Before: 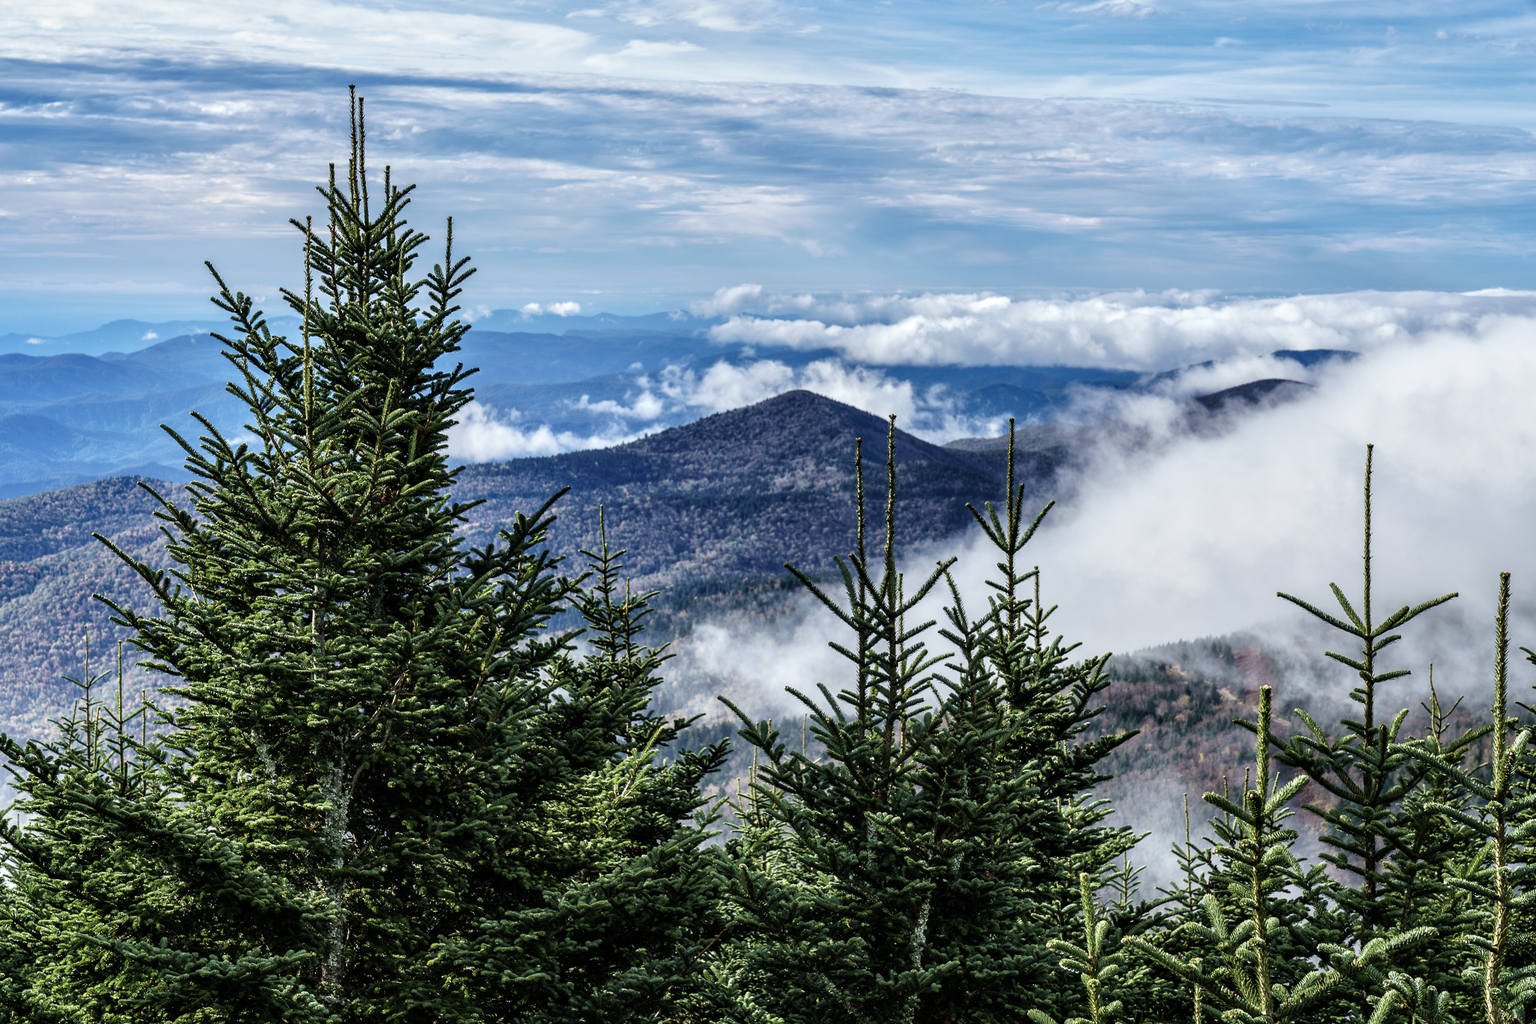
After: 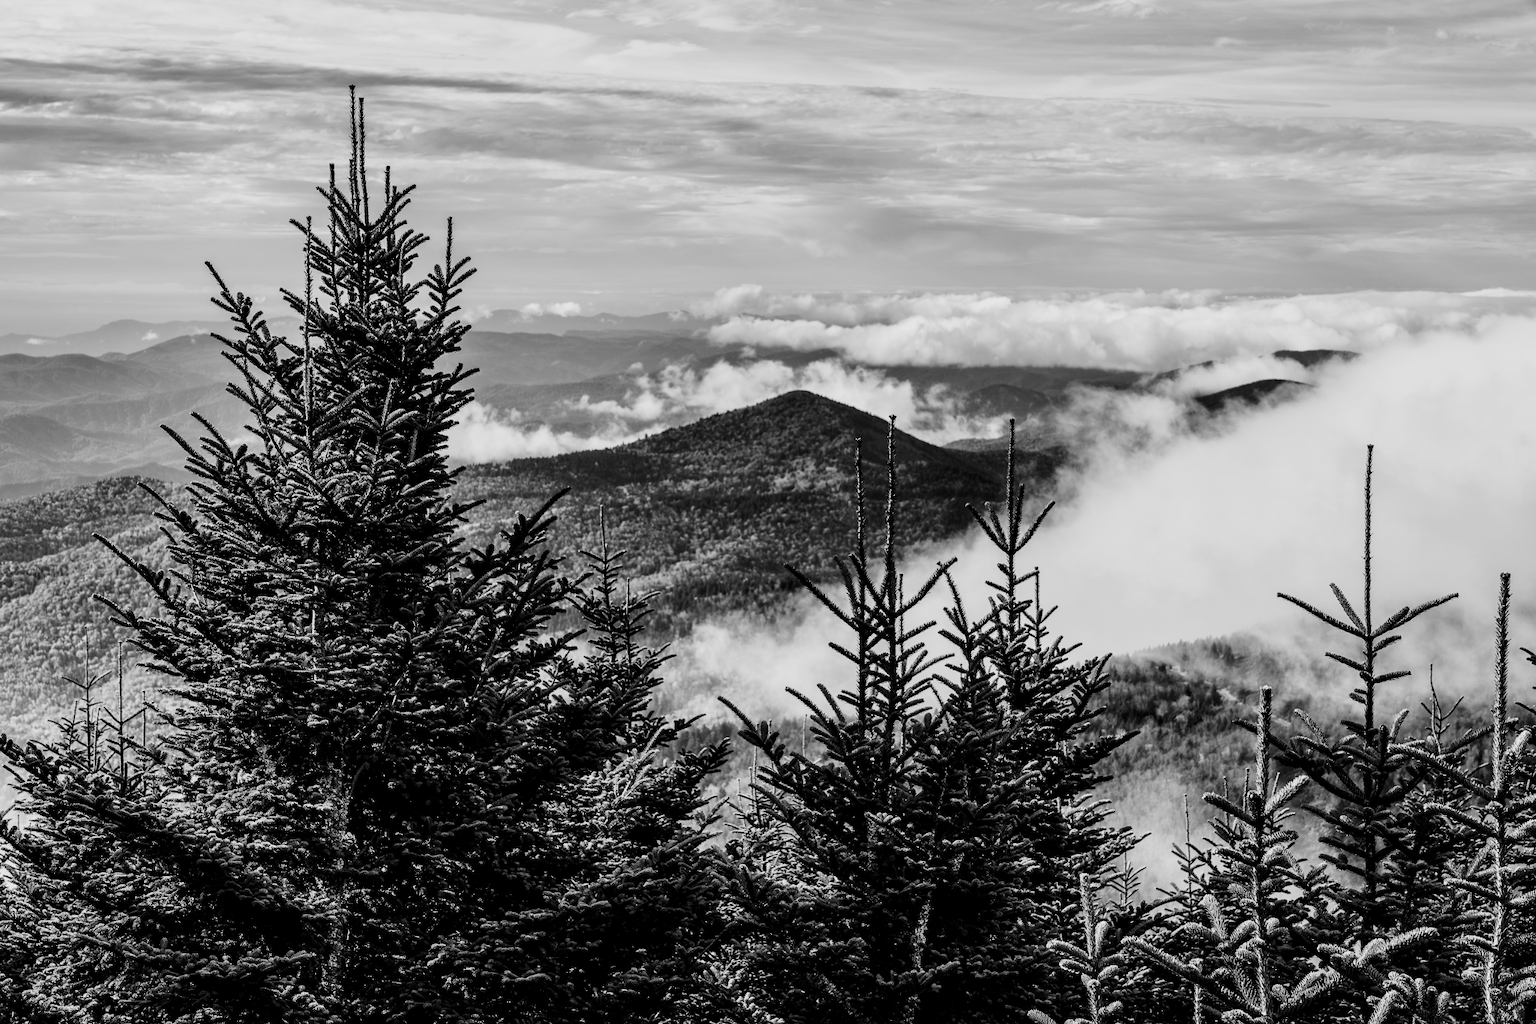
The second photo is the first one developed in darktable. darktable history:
white balance: emerald 1
filmic rgb: black relative exposure -6.68 EV, white relative exposure 4.56 EV, hardness 3.25
monochrome: a 2.21, b -1.33, size 2.2
contrast brightness saturation: contrast 0.25, saturation -0.31
